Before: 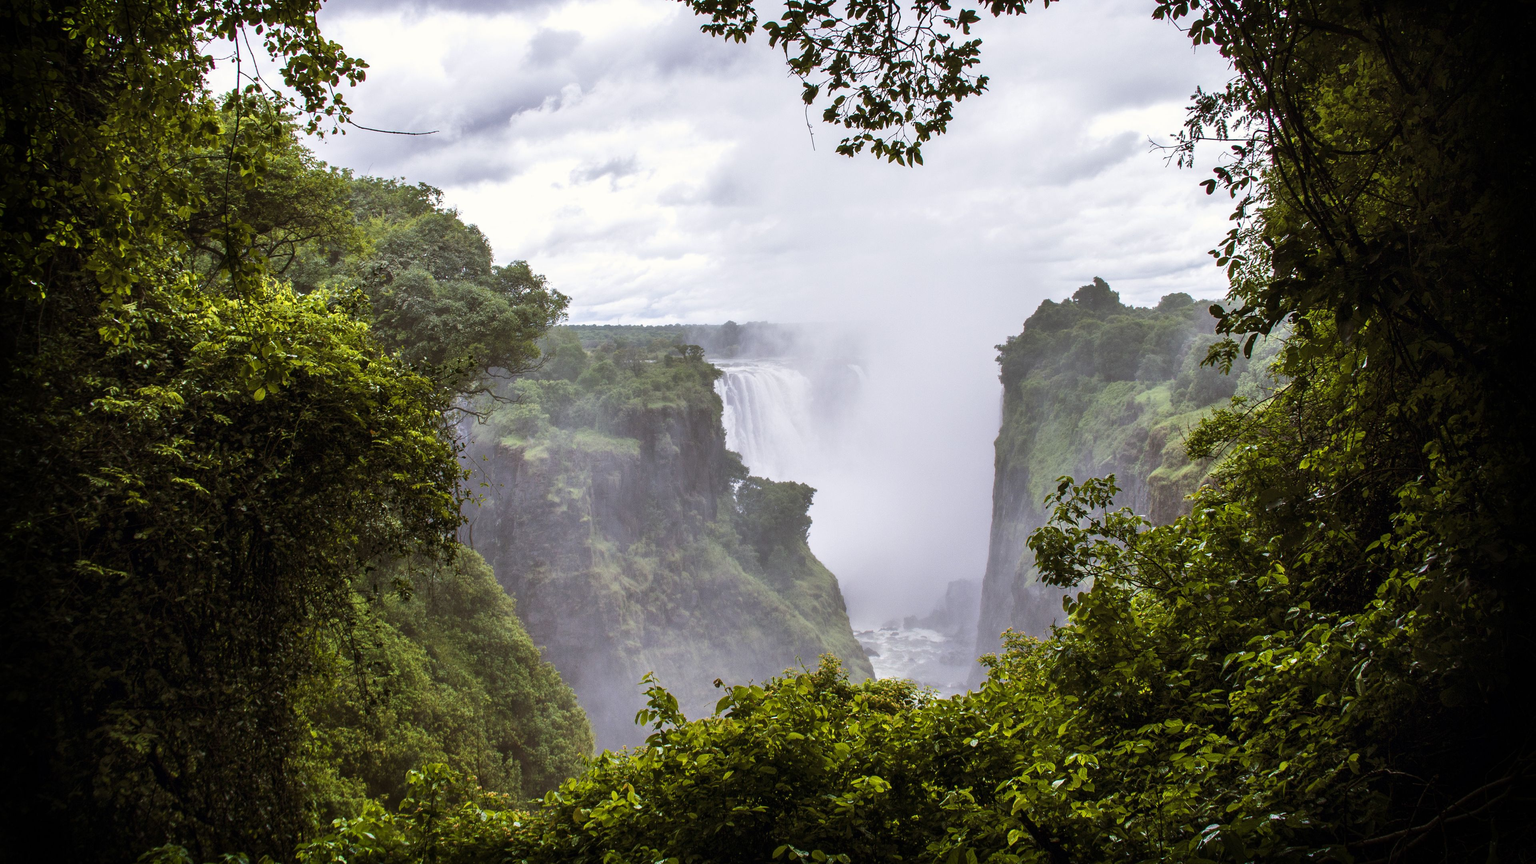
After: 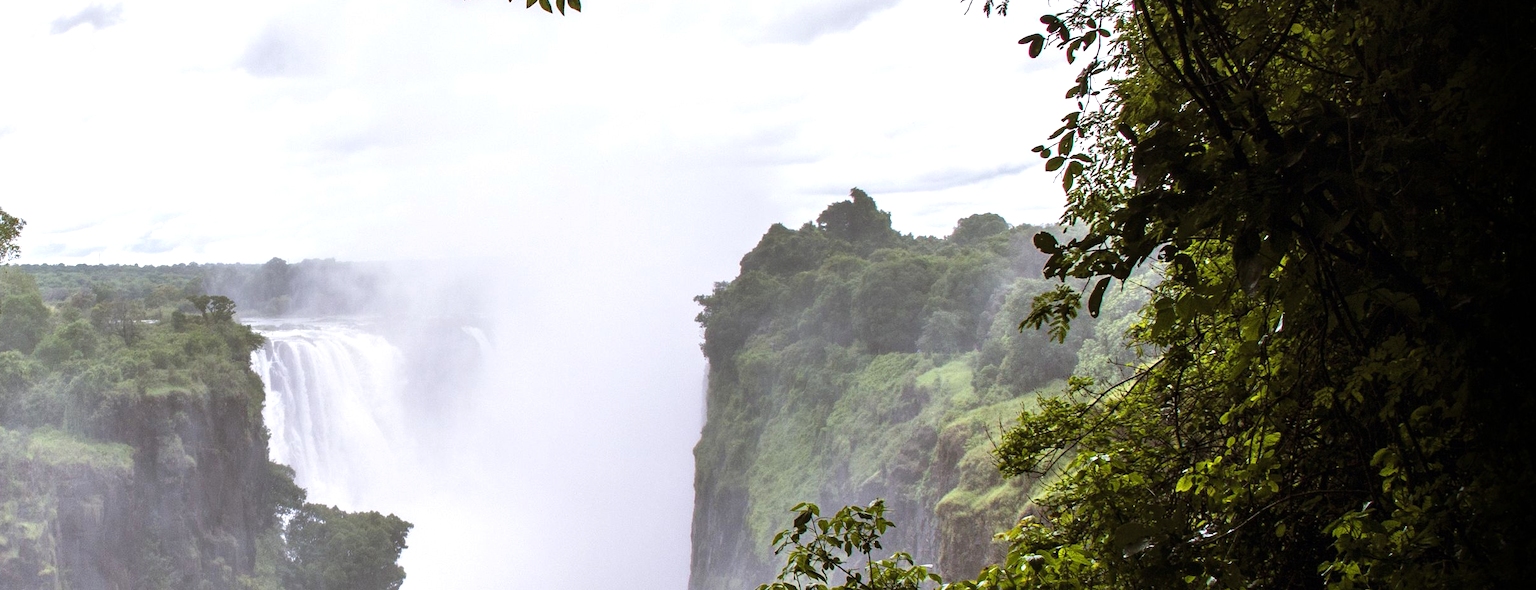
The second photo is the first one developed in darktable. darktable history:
tone equalizer: -8 EV -0.429 EV, -7 EV -0.408 EV, -6 EV -0.305 EV, -5 EV -0.213 EV, -3 EV 0.208 EV, -2 EV 0.309 EV, -1 EV 0.365 EV, +0 EV 0.388 EV
crop: left 36.191%, top 18.312%, right 0.546%, bottom 38.404%
